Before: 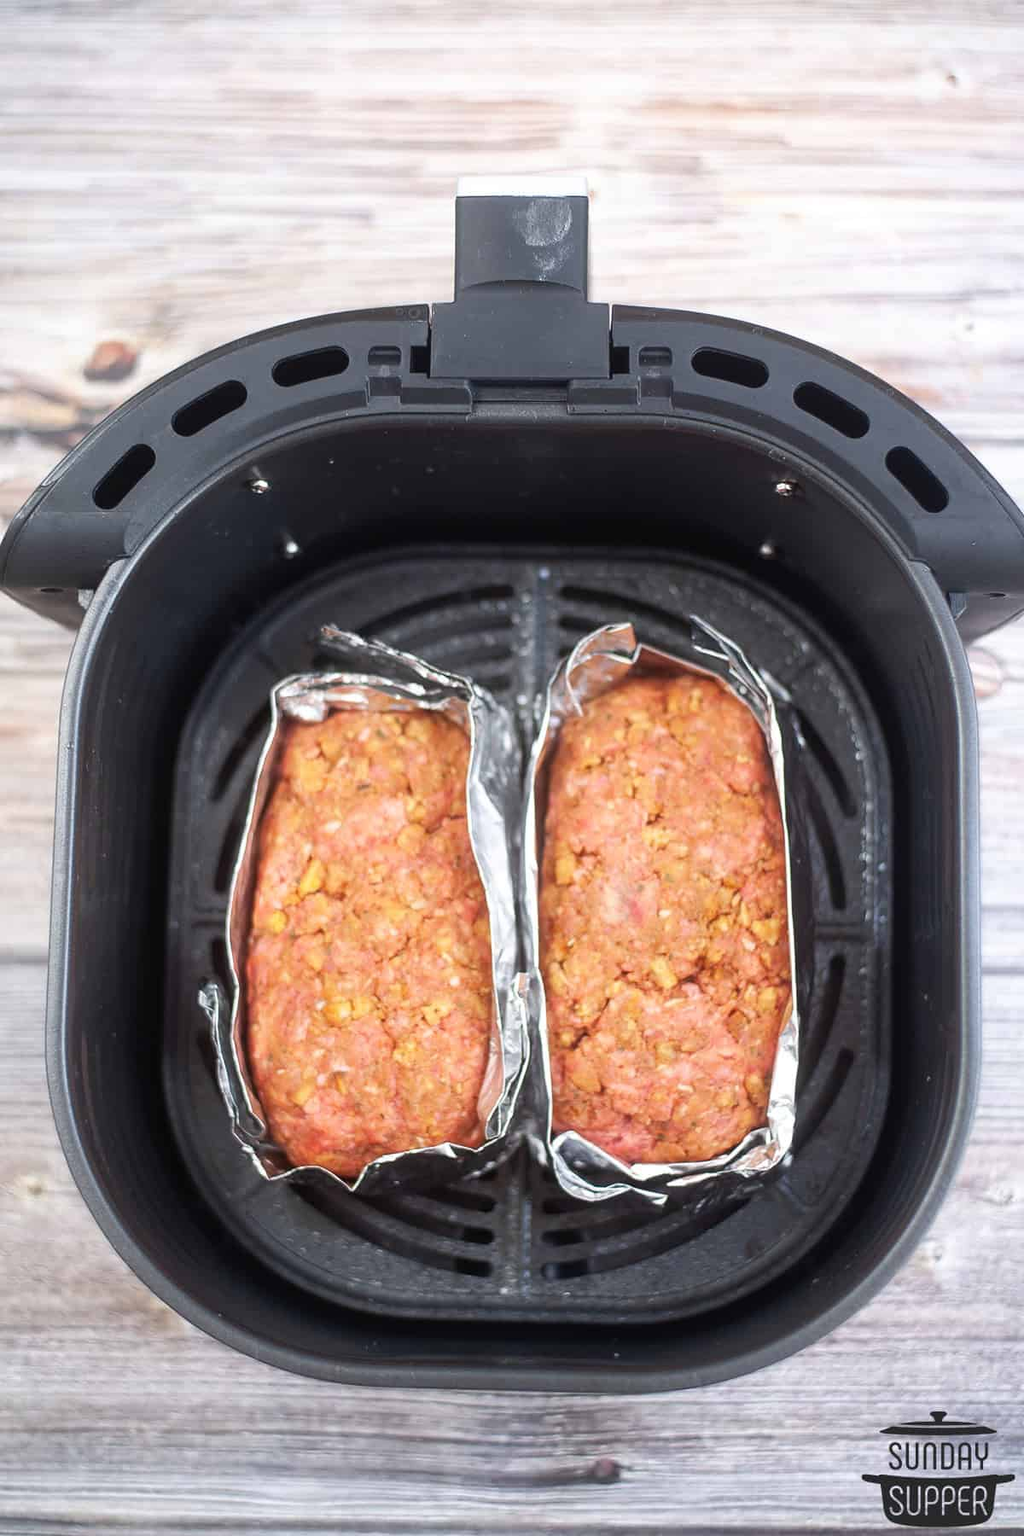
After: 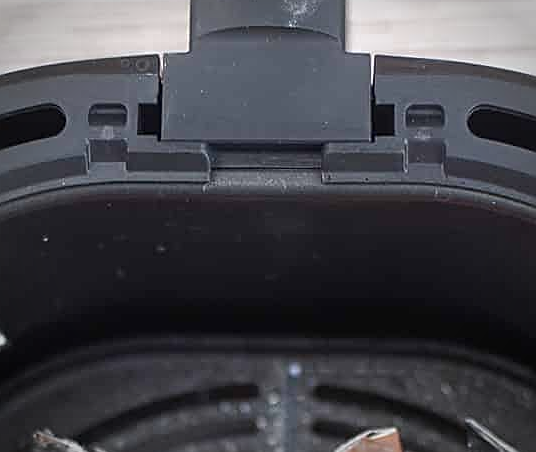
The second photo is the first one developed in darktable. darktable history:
sharpen: on, module defaults
vignetting: automatic ratio true
crop: left 28.64%, top 16.832%, right 26.637%, bottom 58.055%
